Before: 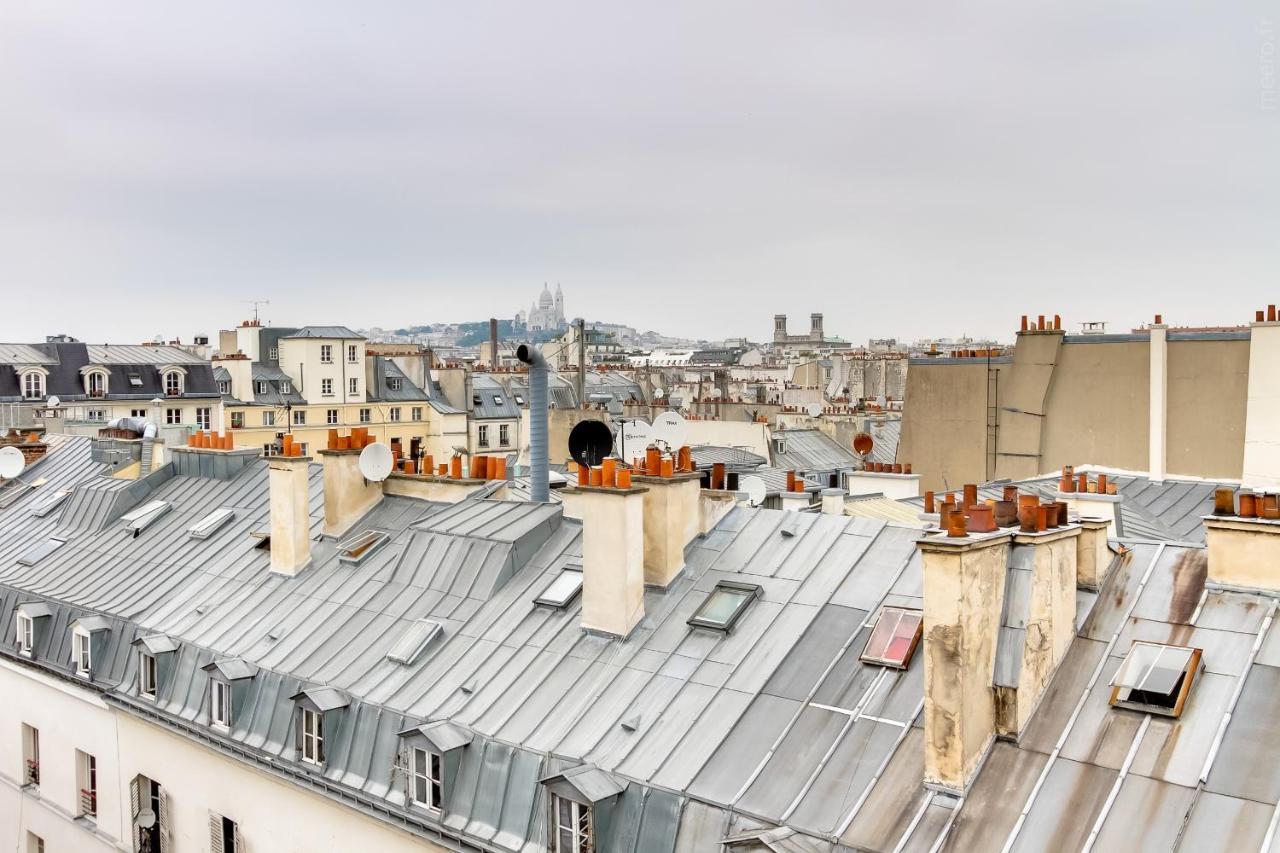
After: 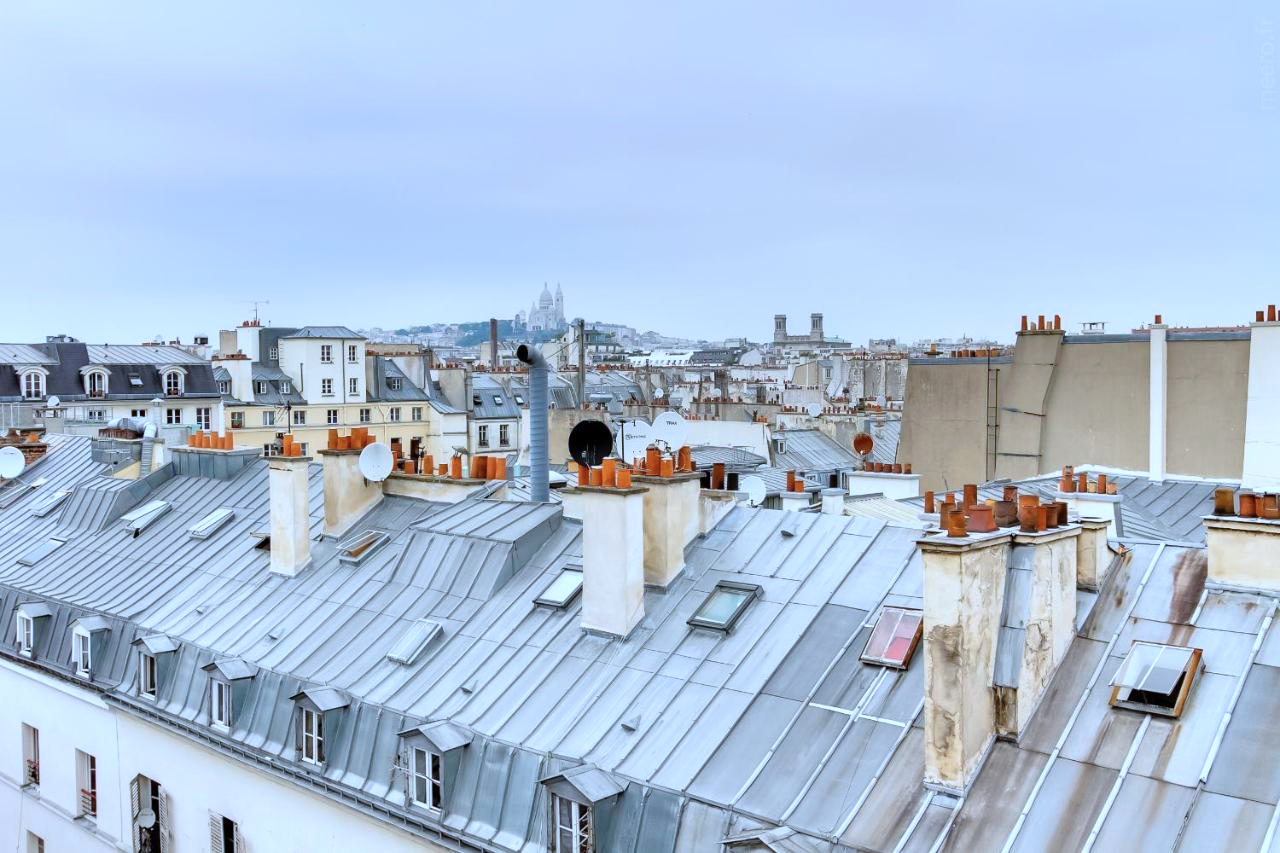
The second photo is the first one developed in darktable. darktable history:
color calibration: illuminant custom, x 0.389, y 0.387, temperature 3826.55 K
